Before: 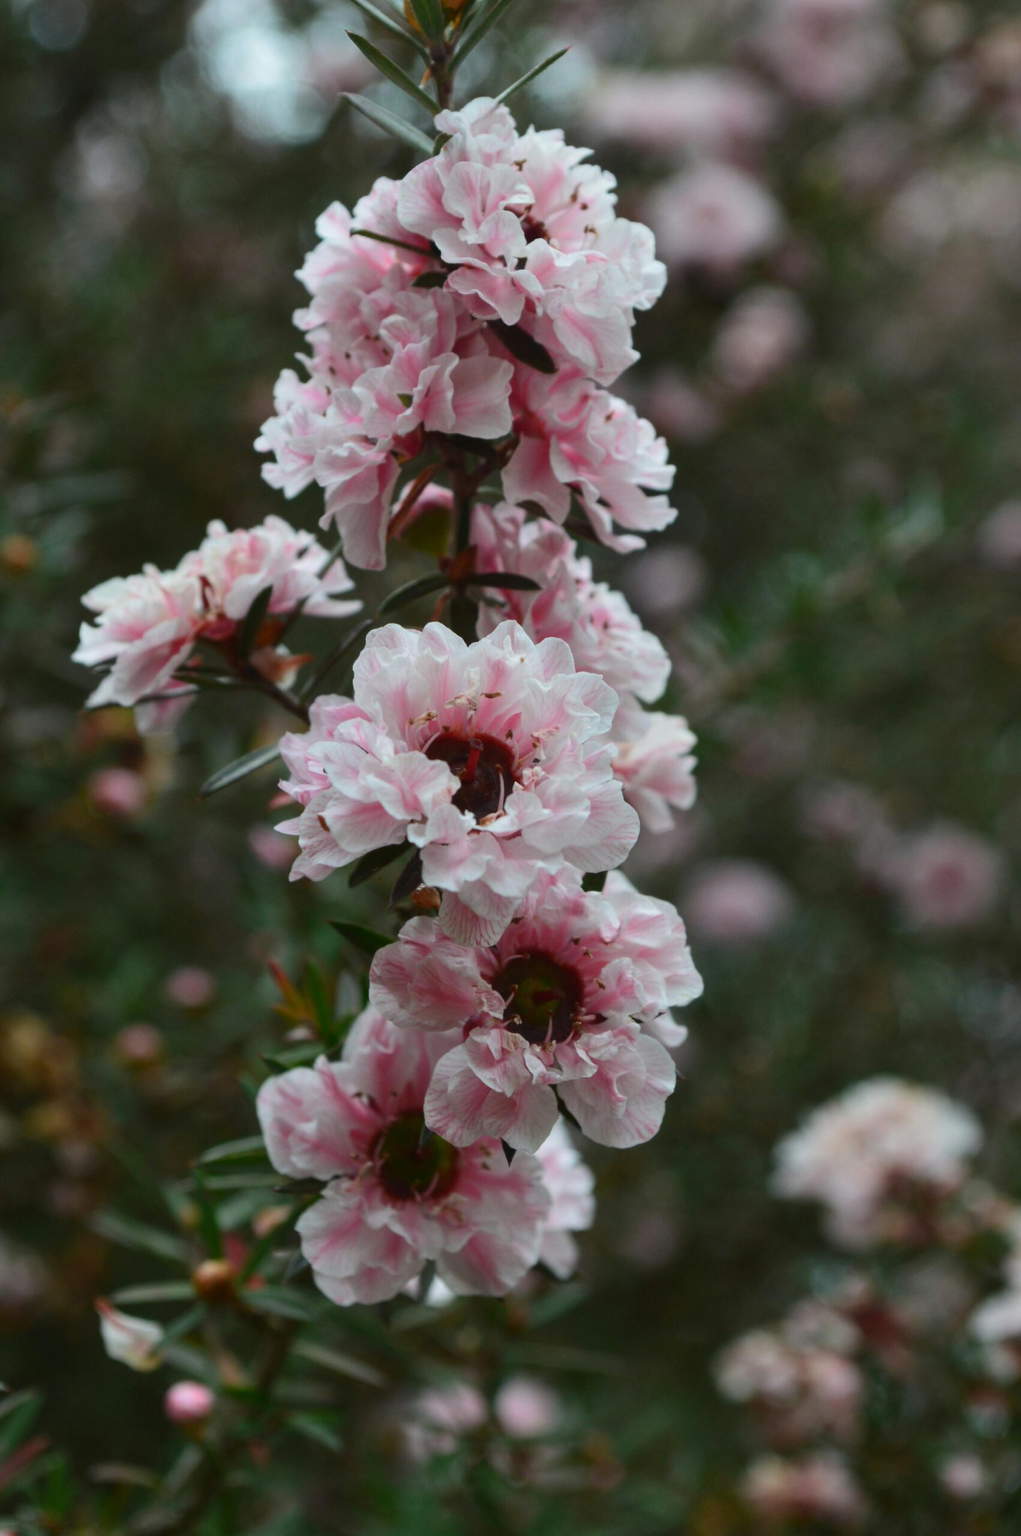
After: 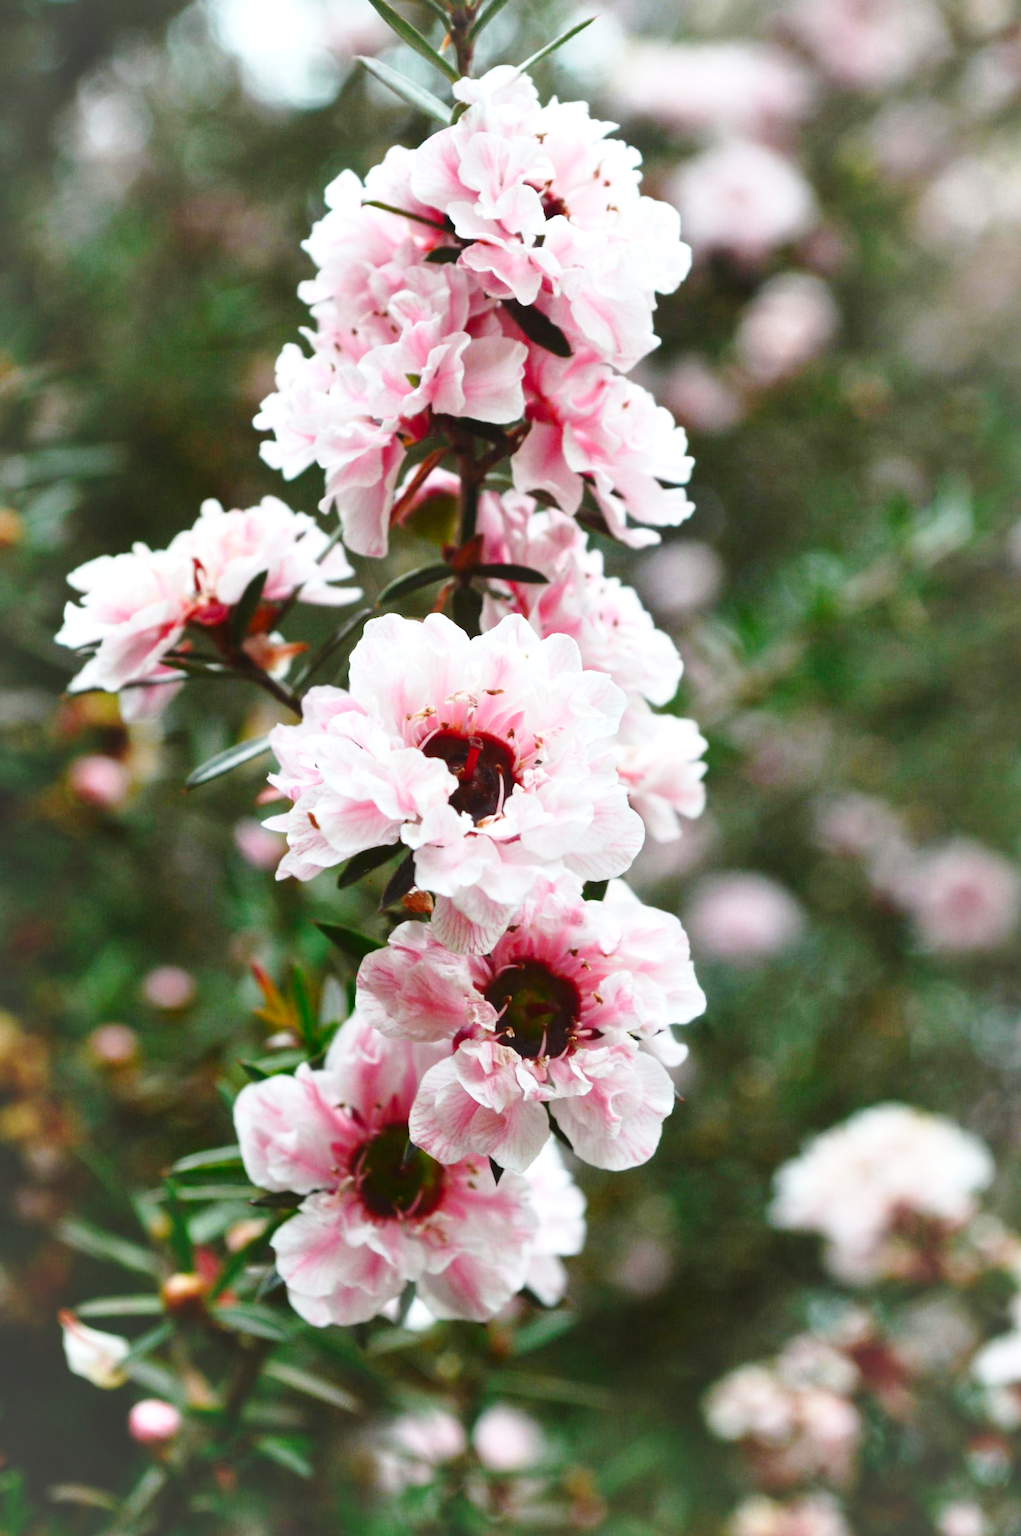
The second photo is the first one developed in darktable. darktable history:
exposure: exposure 0.776 EV, compensate highlight preservation false
crop and rotate: angle -1.82°
base curve: curves: ch0 [(0, 0) (0.028, 0.03) (0.121, 0.232) (0.46, 0.748) (0.859, 0.968) (1, 1)], preserve colors none
vignetting: brightness 0.04, saturation -0.003, automatic ratio true
